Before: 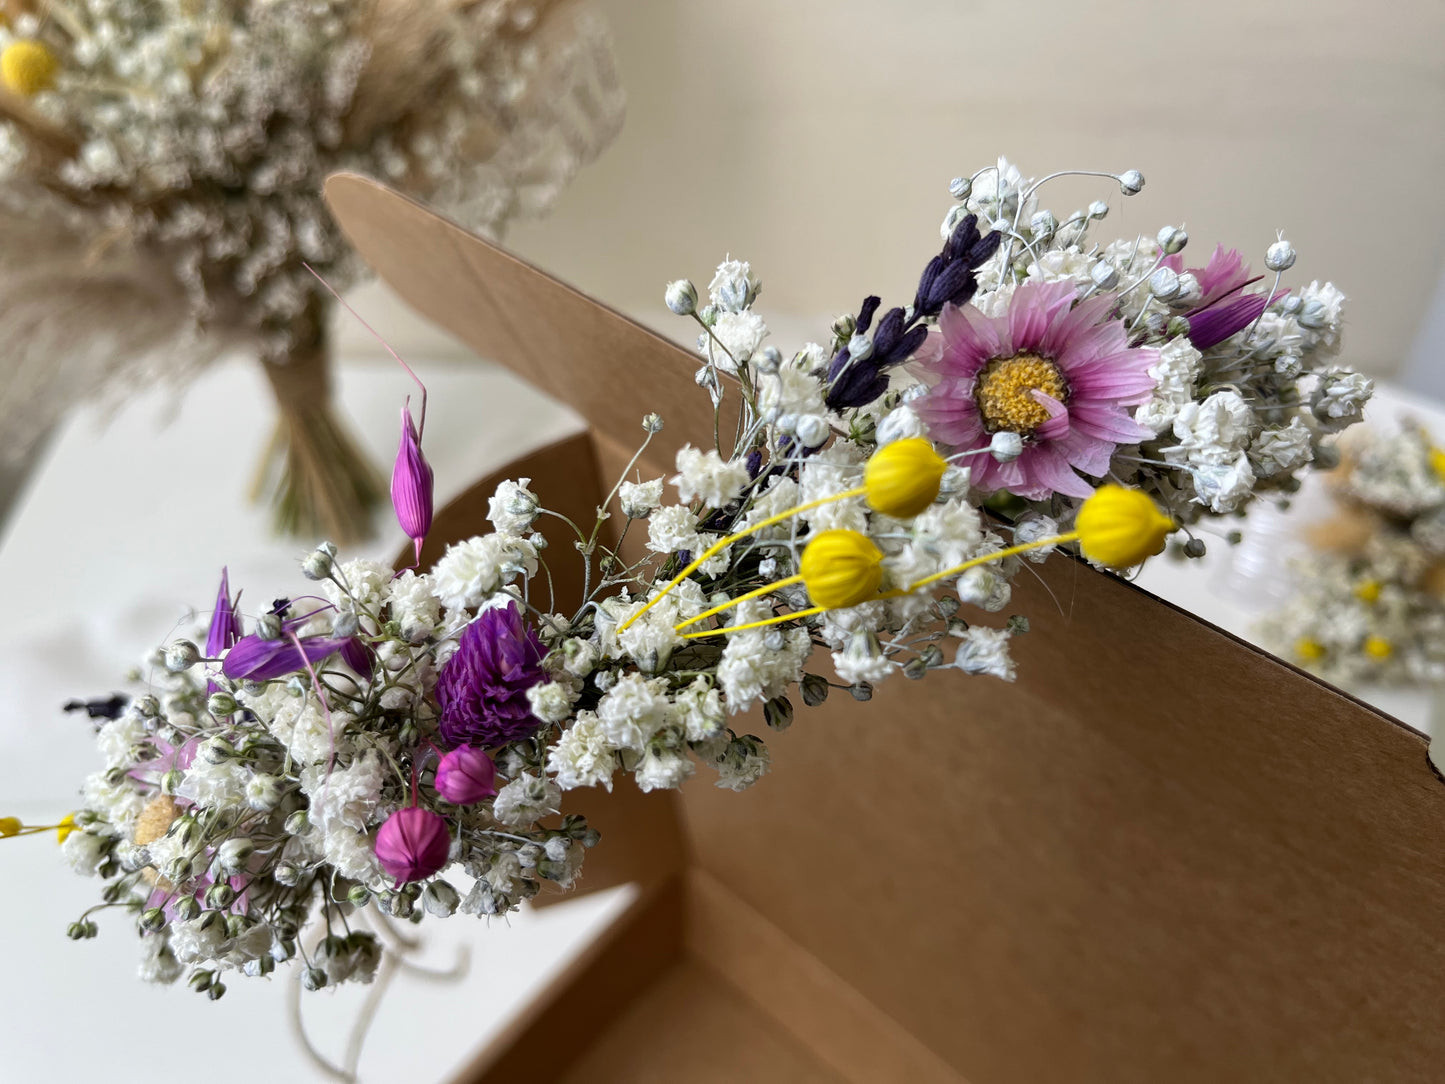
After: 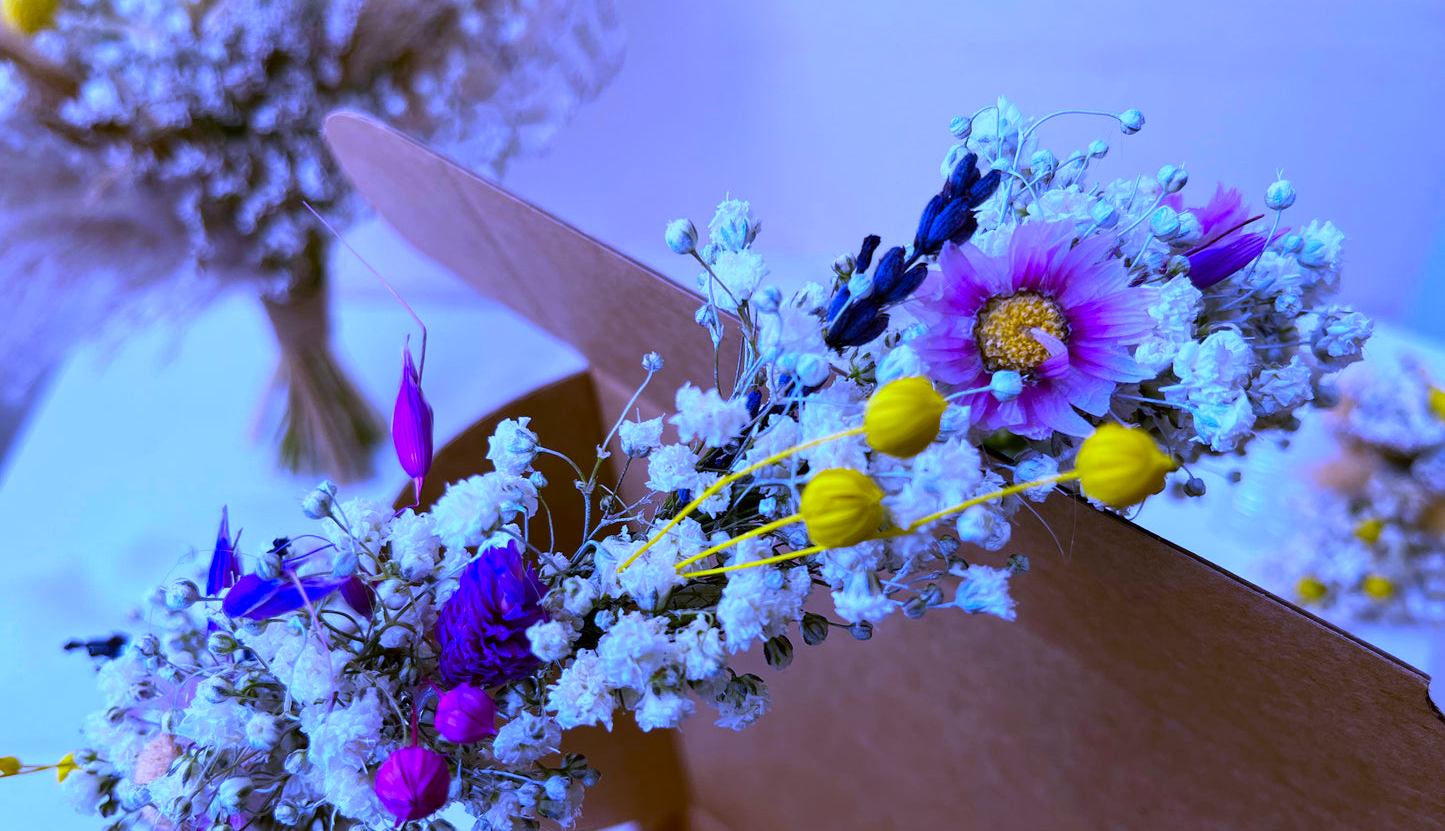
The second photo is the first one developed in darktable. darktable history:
white balance: red 0.766, blue 1.537
crop: top 5.667%, bottom 17.637%
color correction: highlights a* 19.5, highlights b* -11.53, saturation 1.69
